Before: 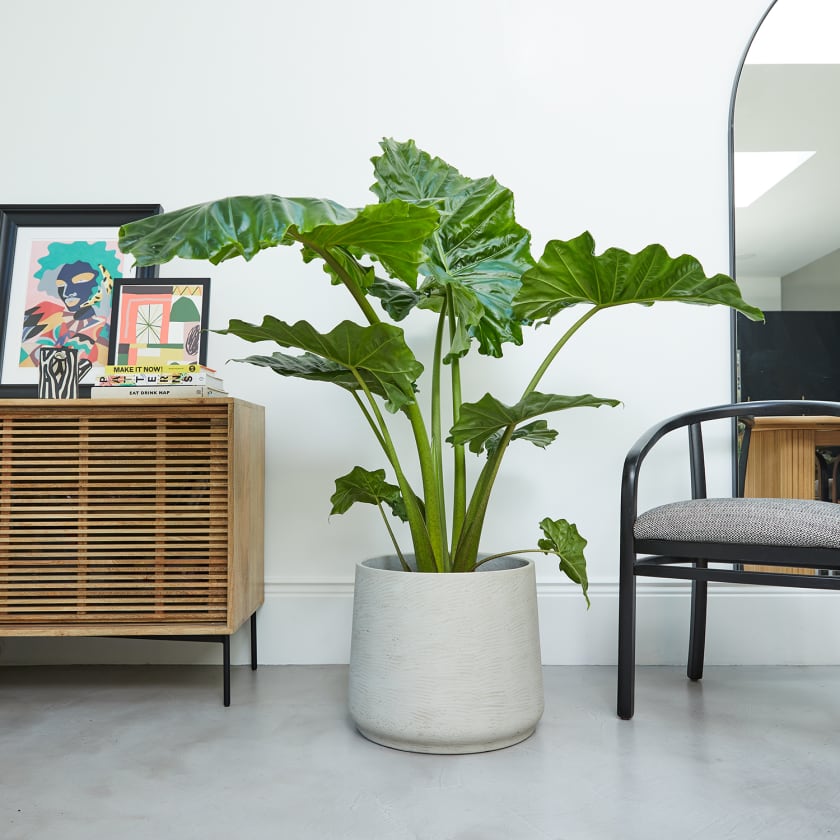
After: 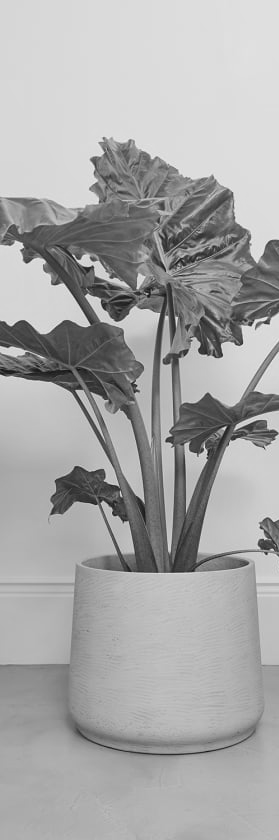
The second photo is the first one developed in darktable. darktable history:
crop: left 33.36%, right 33.36%
monochrome: a 26.22, b 42.67, size 0.8
